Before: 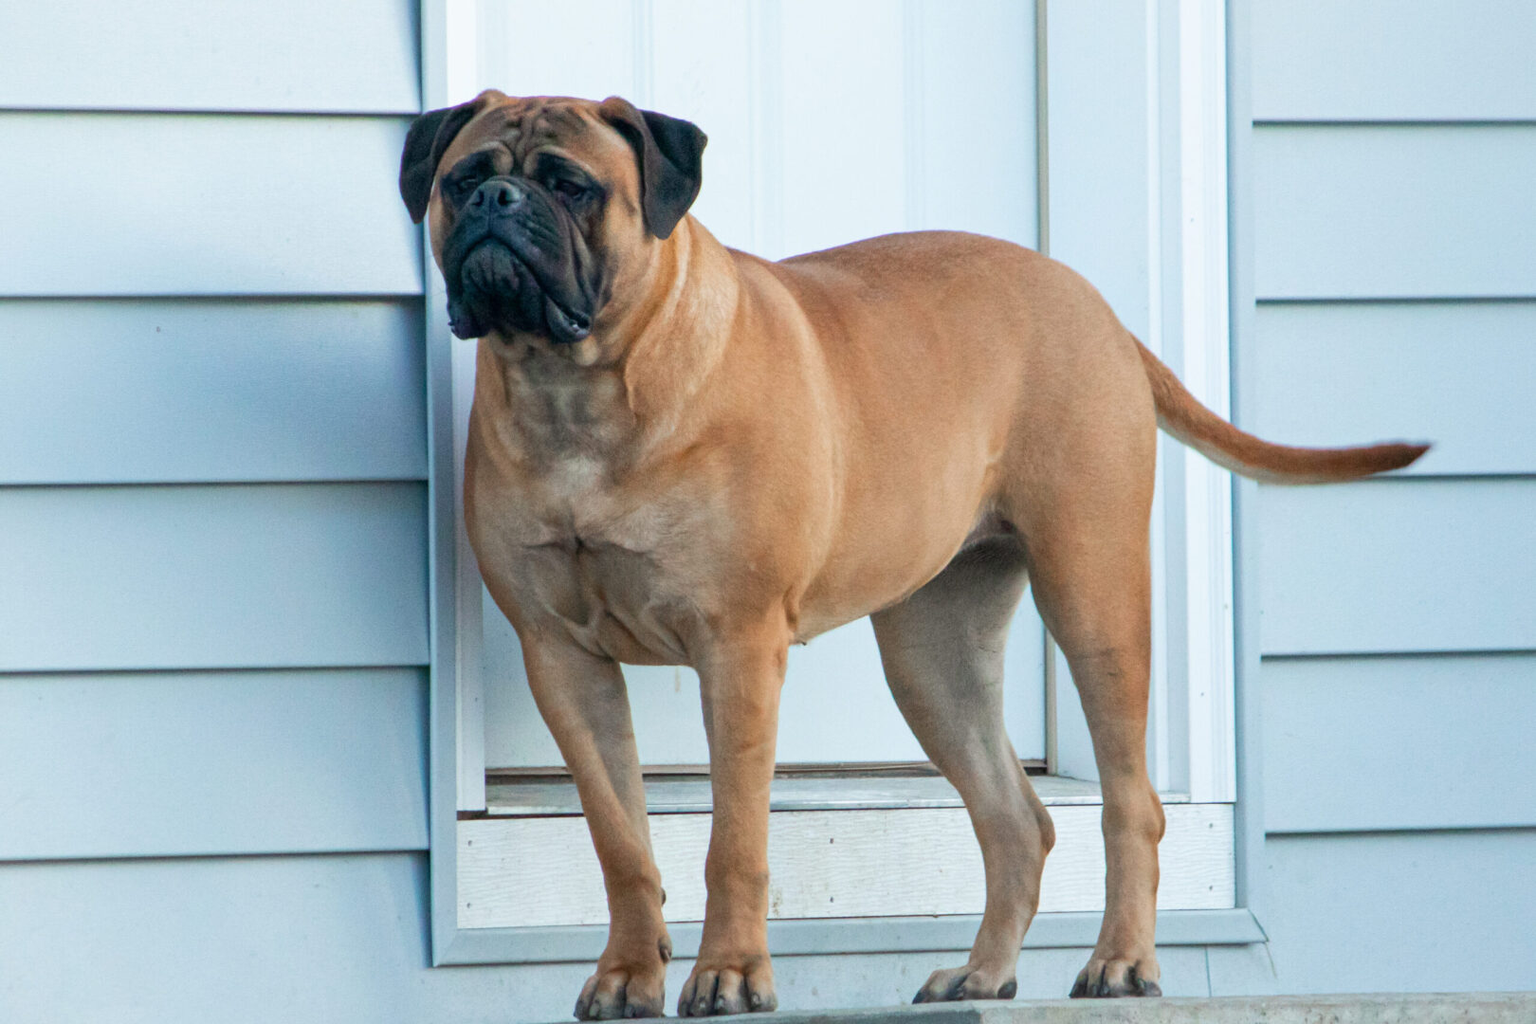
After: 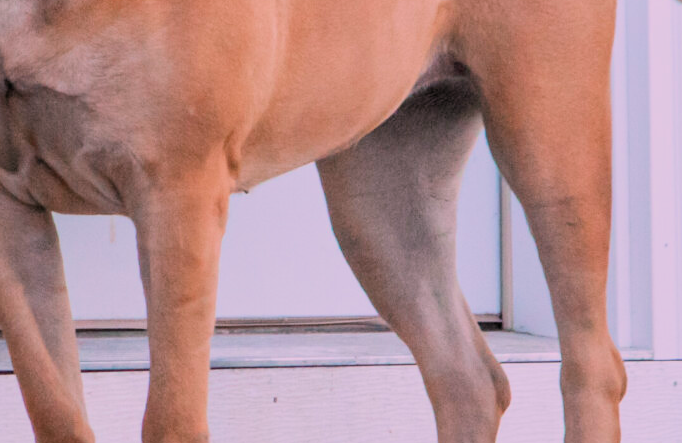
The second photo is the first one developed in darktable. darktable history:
crop: left 37.221%, top 45.169%, right 20.63%, bottom 13.777%
filmic rgb: black relative exposure -7.65 EV, white relative exposure 4.56 EV, hardness 3.61, color science v6 (2022)
white balance: red 1.188, blue 1.11
